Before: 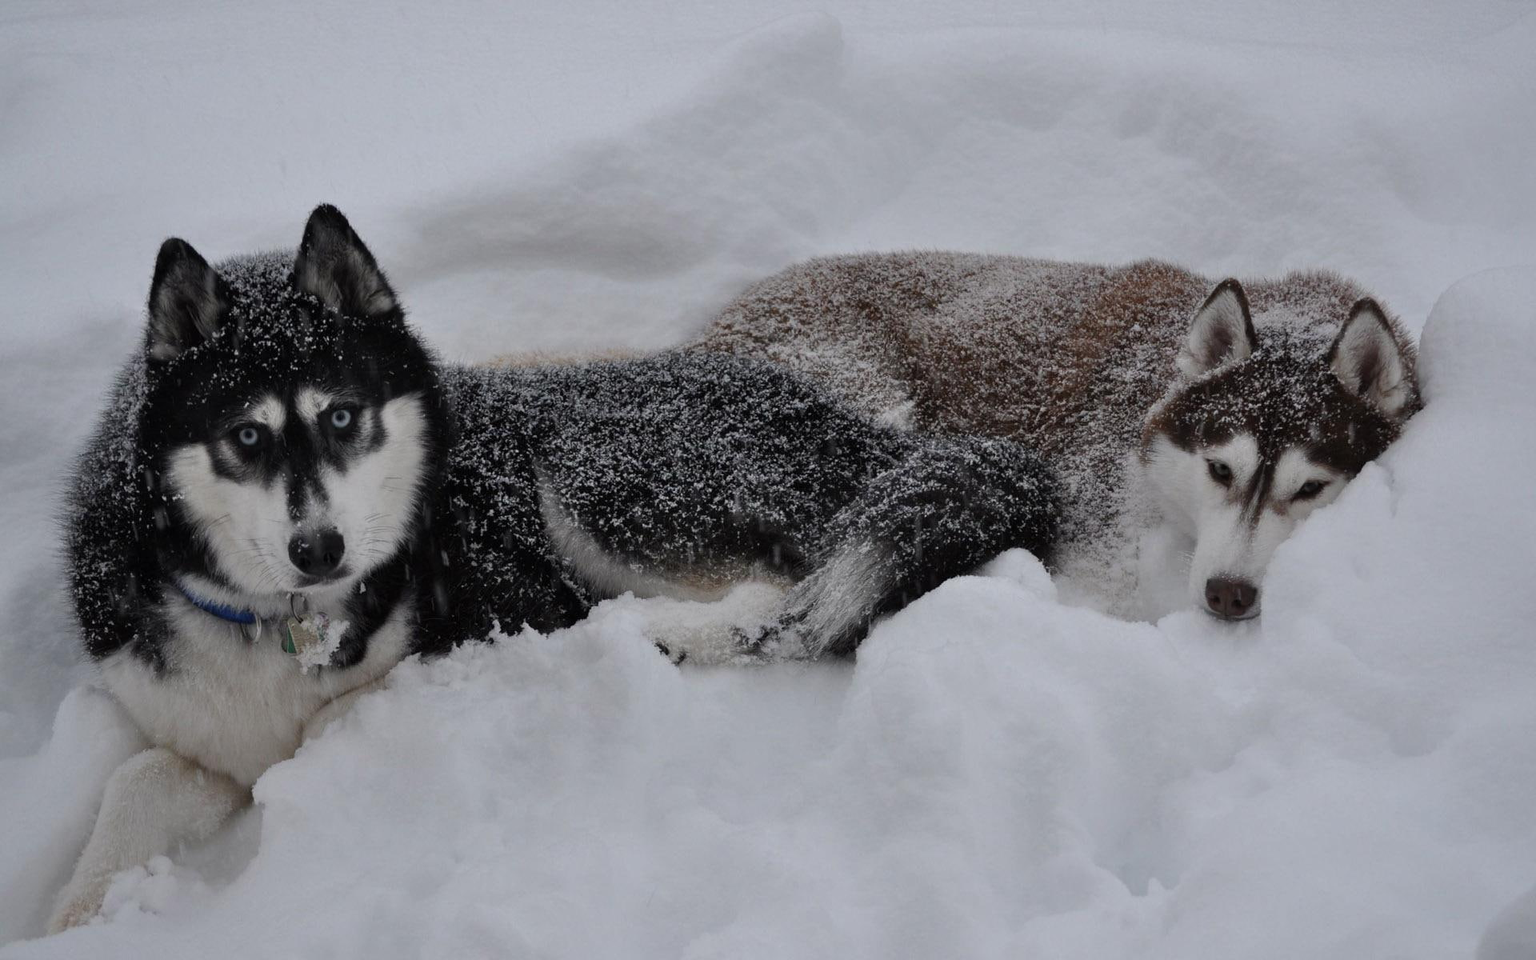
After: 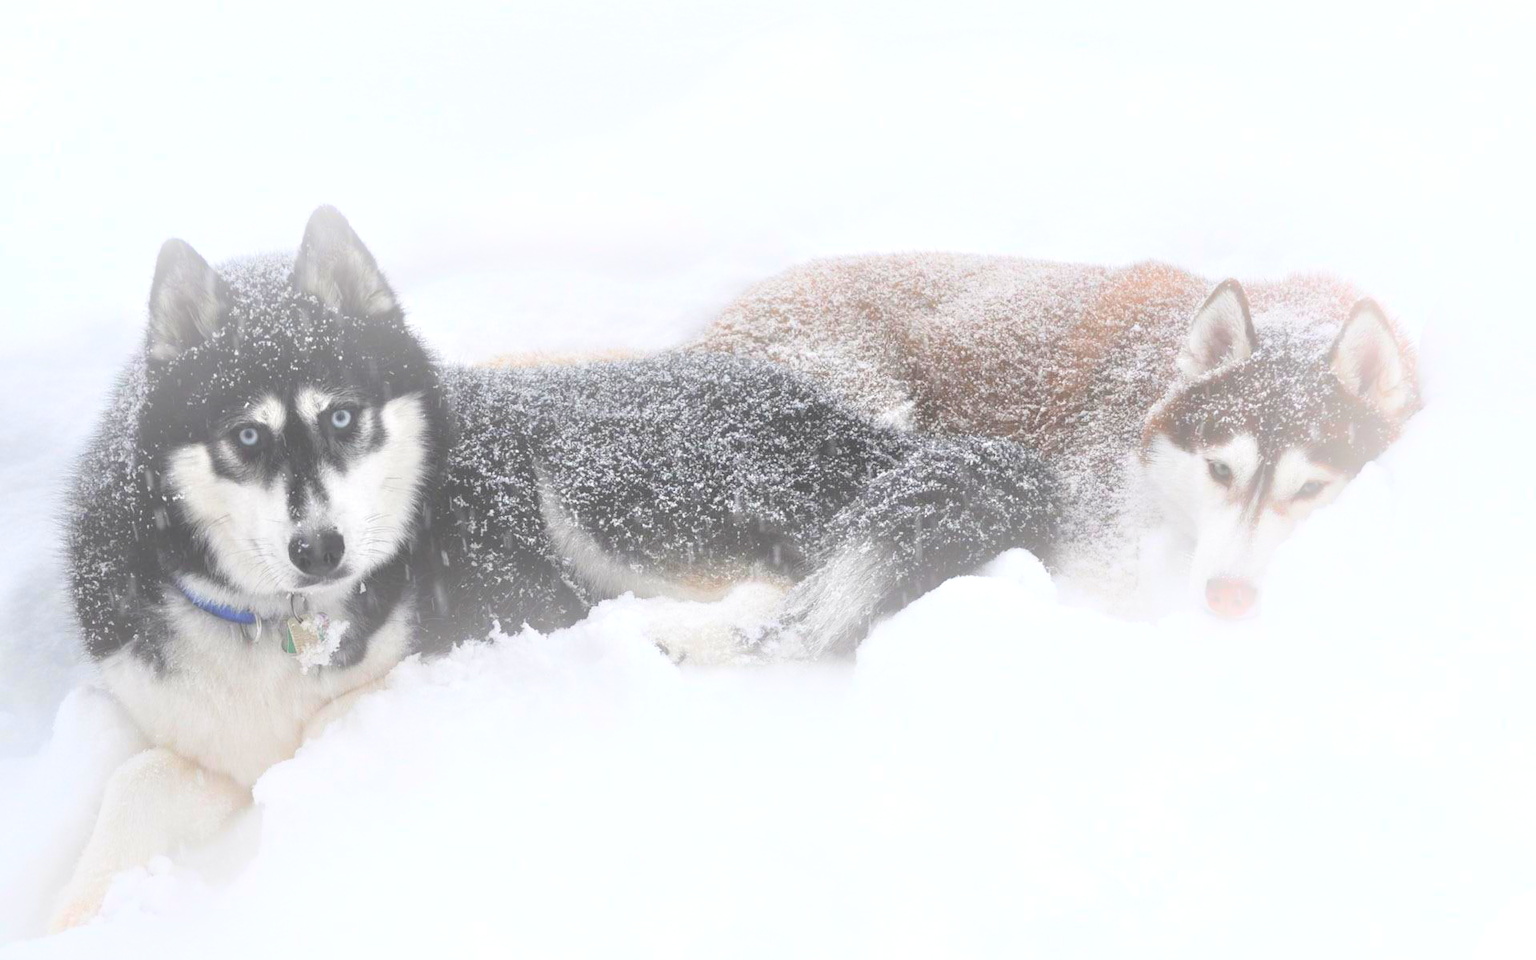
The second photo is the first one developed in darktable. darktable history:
bloom: size 38%, threshold 95%, strength 30%
exposure: black level correction 0, exposure 1.2 EV, compensate exposure bias true, compensate highlight preservation false
